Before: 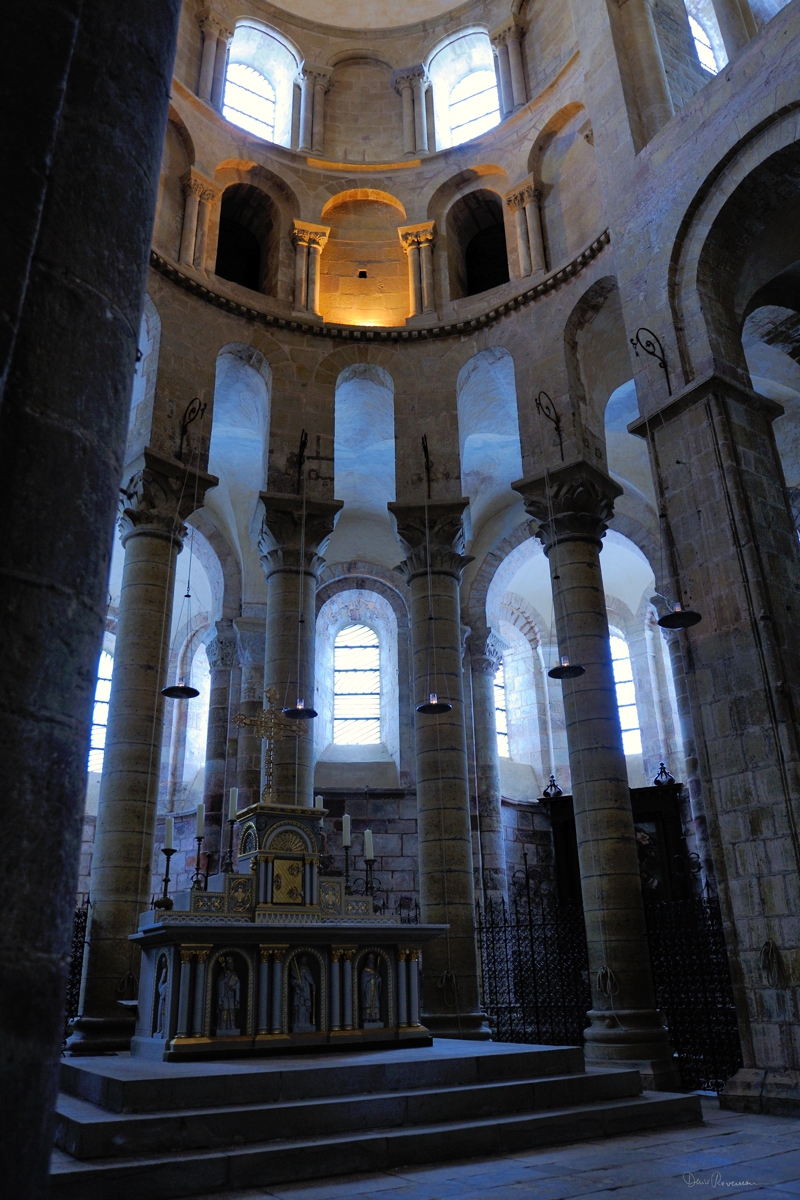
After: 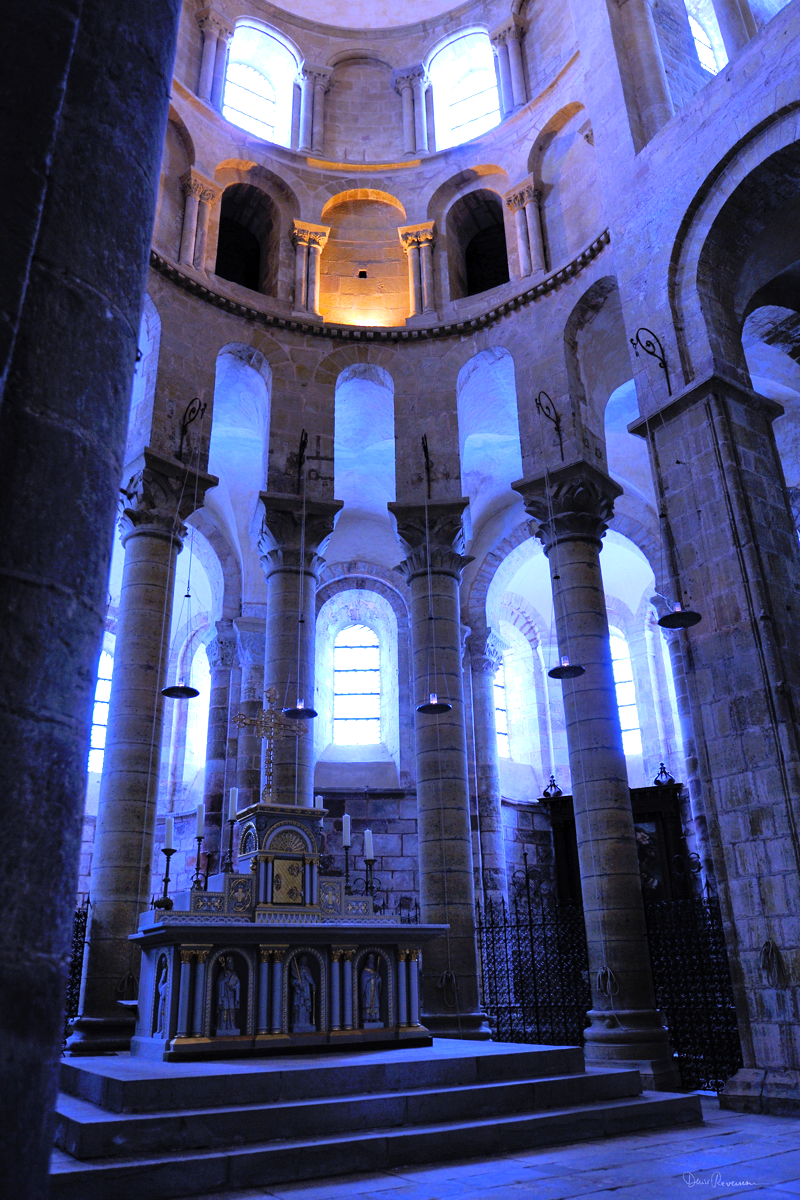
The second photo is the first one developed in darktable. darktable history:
exposure: exposure 0.648 EV, compensate highlight preservation false
white balance: red 0.98, blue 1.61
